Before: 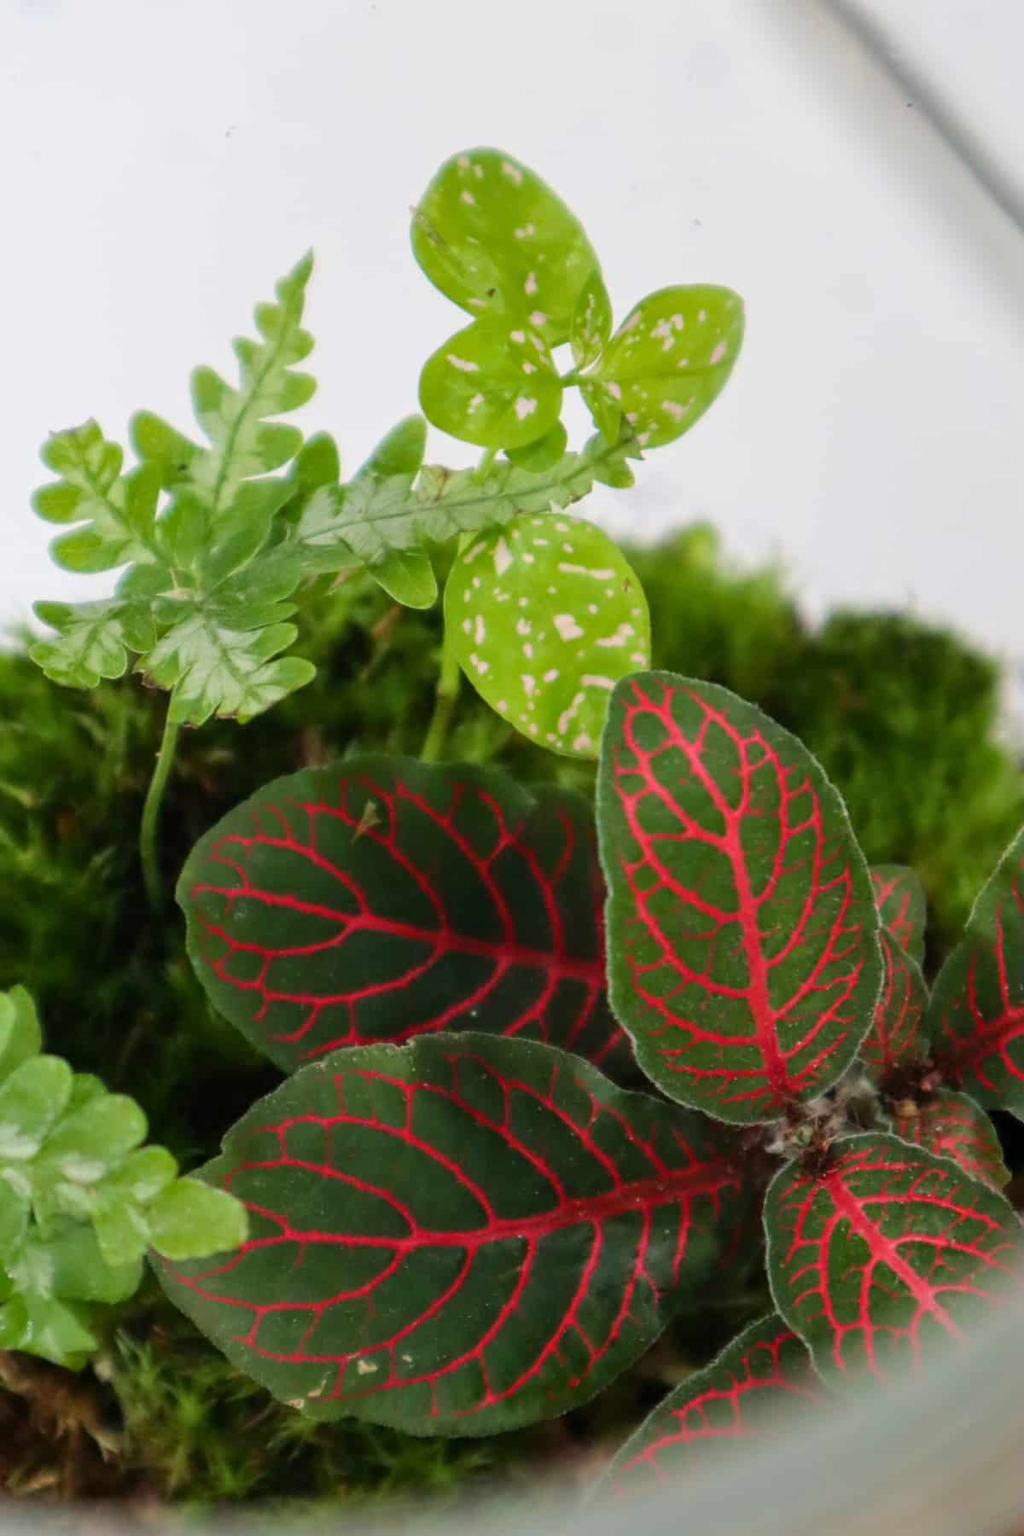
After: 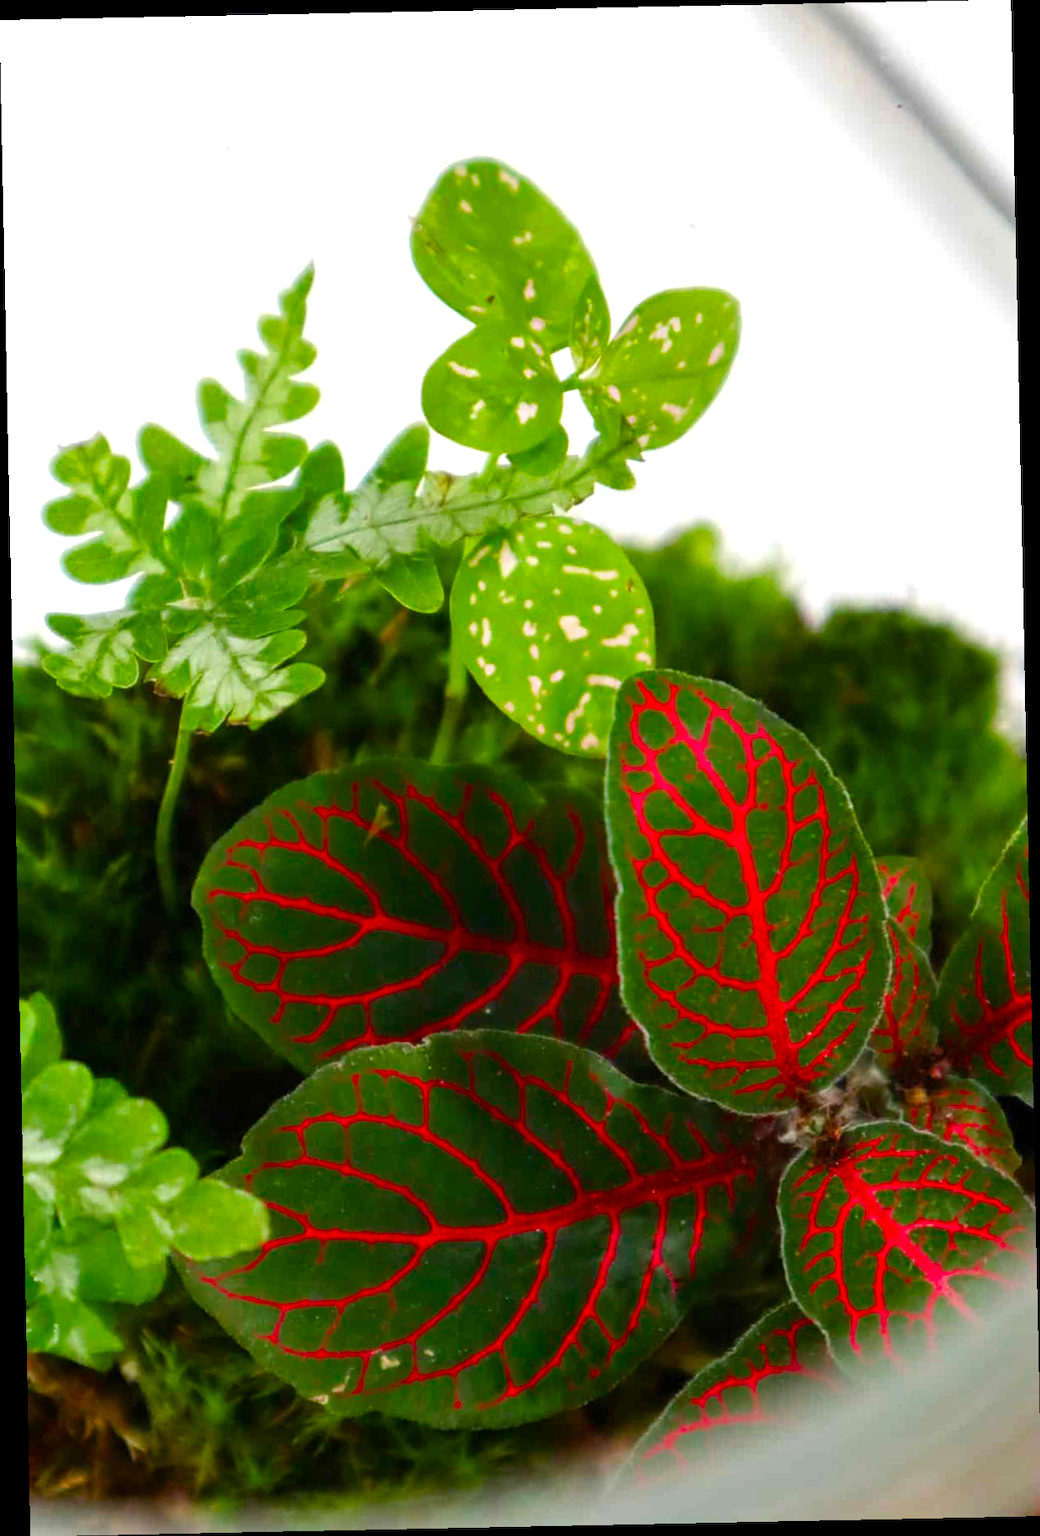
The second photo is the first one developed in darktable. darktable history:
color balance rgb: perceptual saturation grading › mid-tones 6.33%, perceptual saturation grading › shadows 72.44%, perceptual brilliance grading › highlights 11.59%, contrast 5.05%
rotate and perspective: rotation -1.17°, automatic cropping off
vibrance: vibrance 78%
